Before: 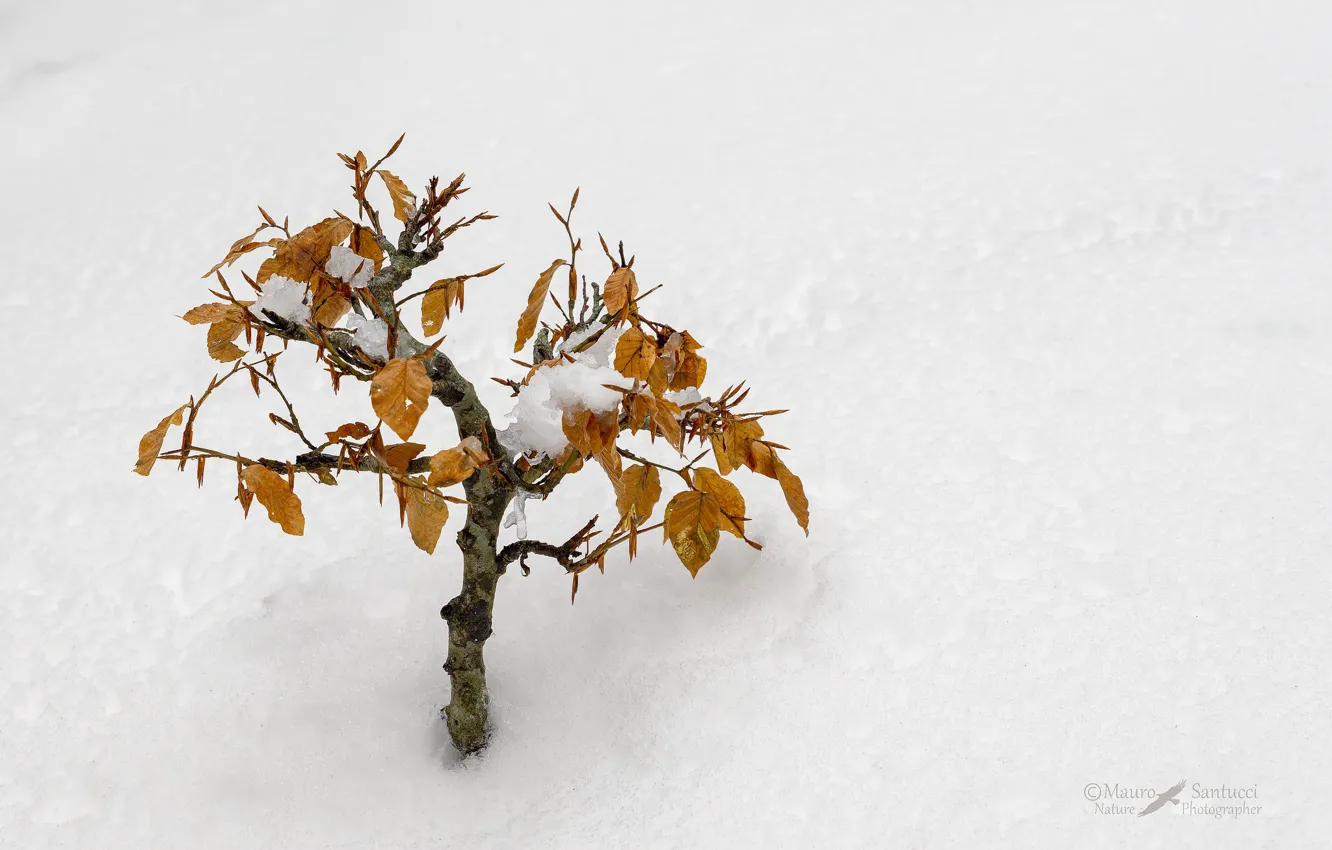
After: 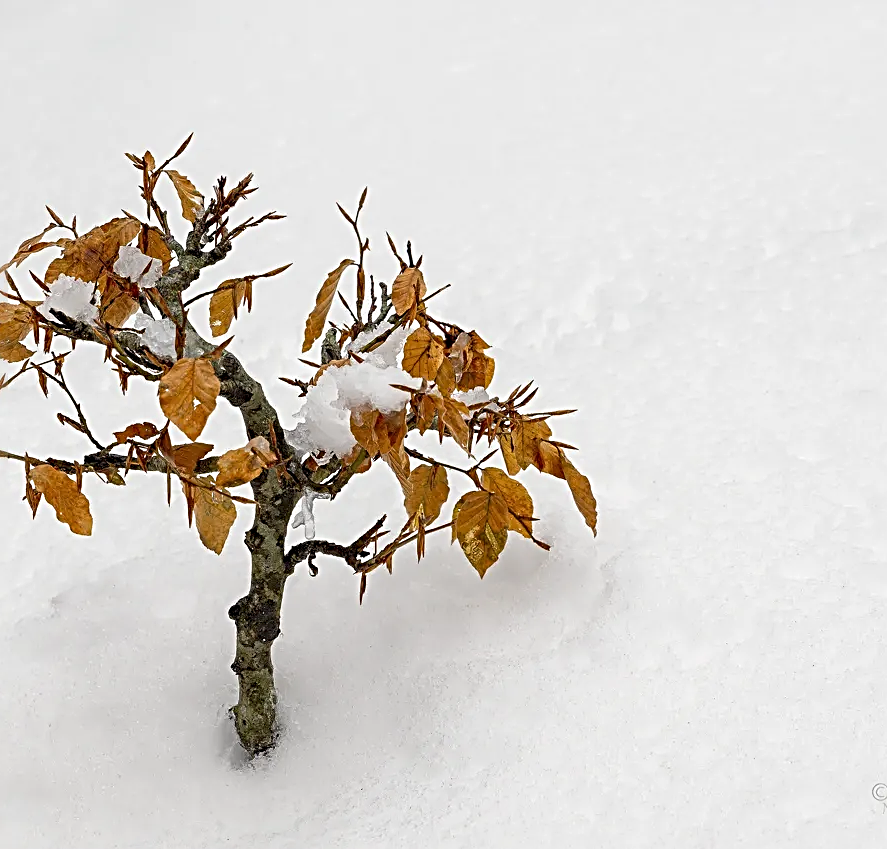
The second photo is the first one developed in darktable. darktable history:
crop and rotate: left 15.967%, right 17.432%
sharpen: radius 3.042, amount 0.761
